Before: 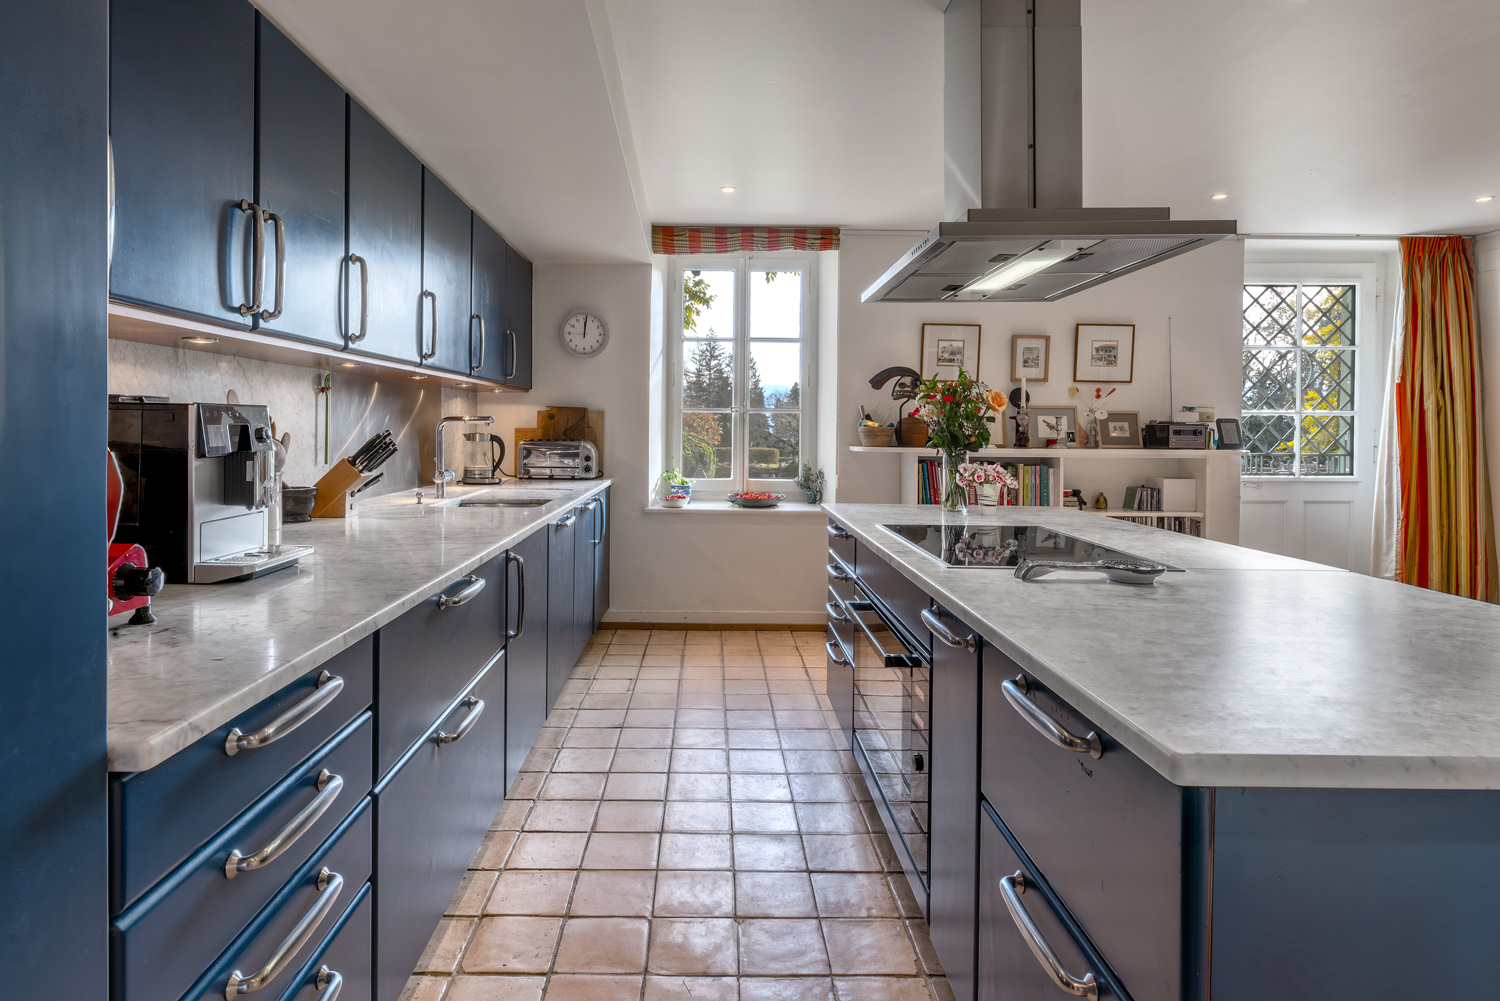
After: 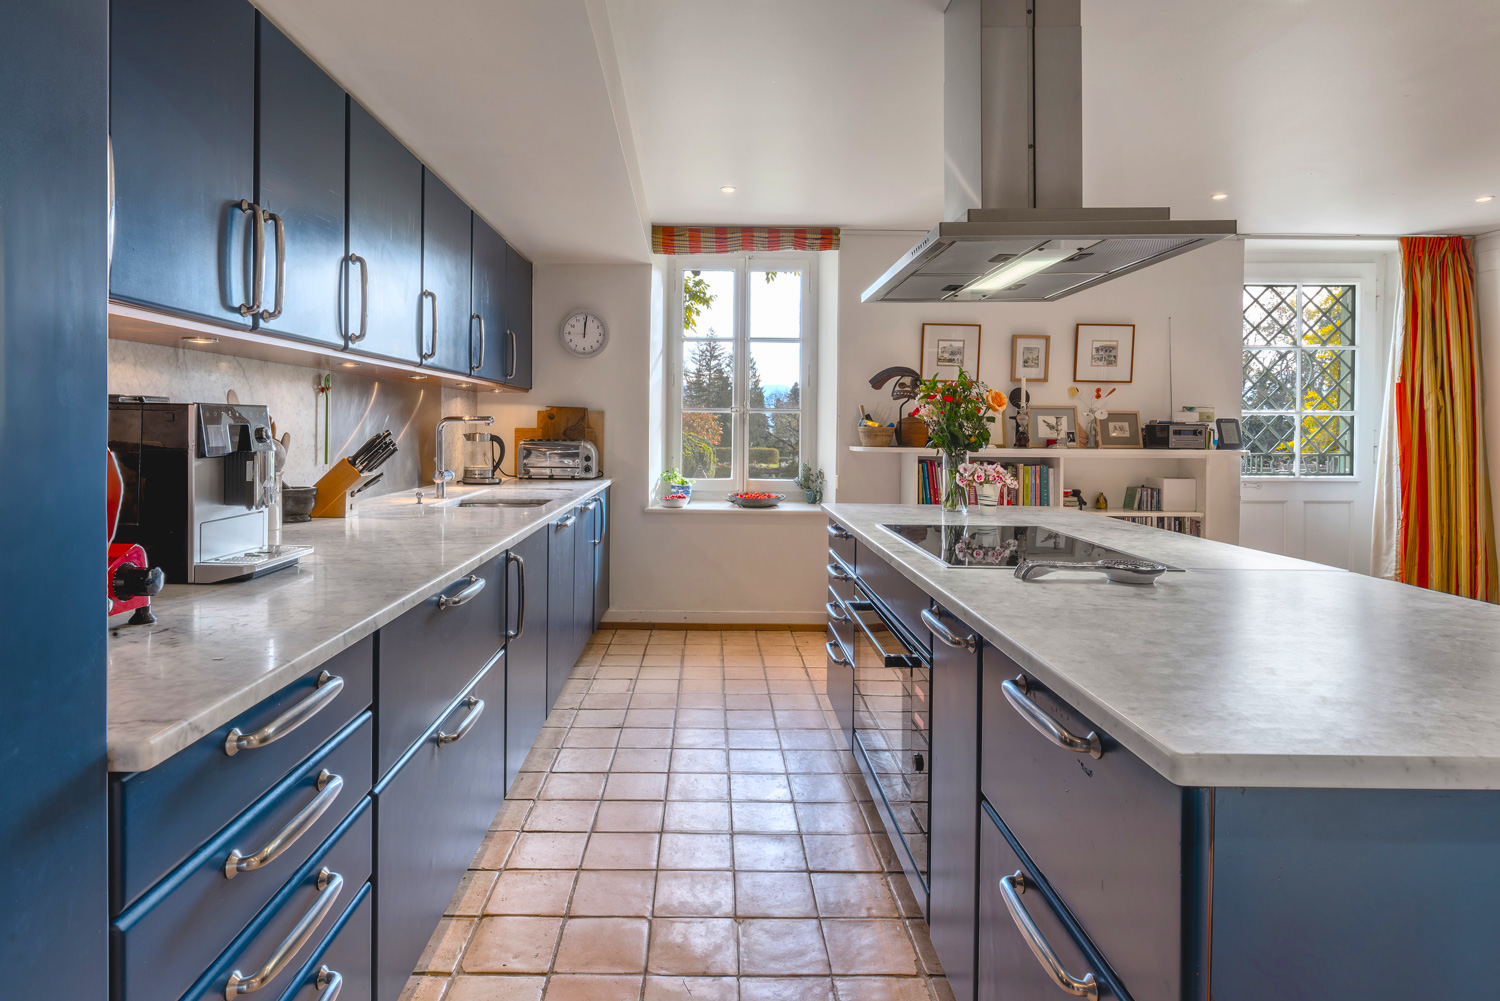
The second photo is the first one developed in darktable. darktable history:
contrast brightness saturation: contrast -0.1, brightness 0.05, saturation 0.08
color balance: contrast 6.48%, output saturation 113.3%
